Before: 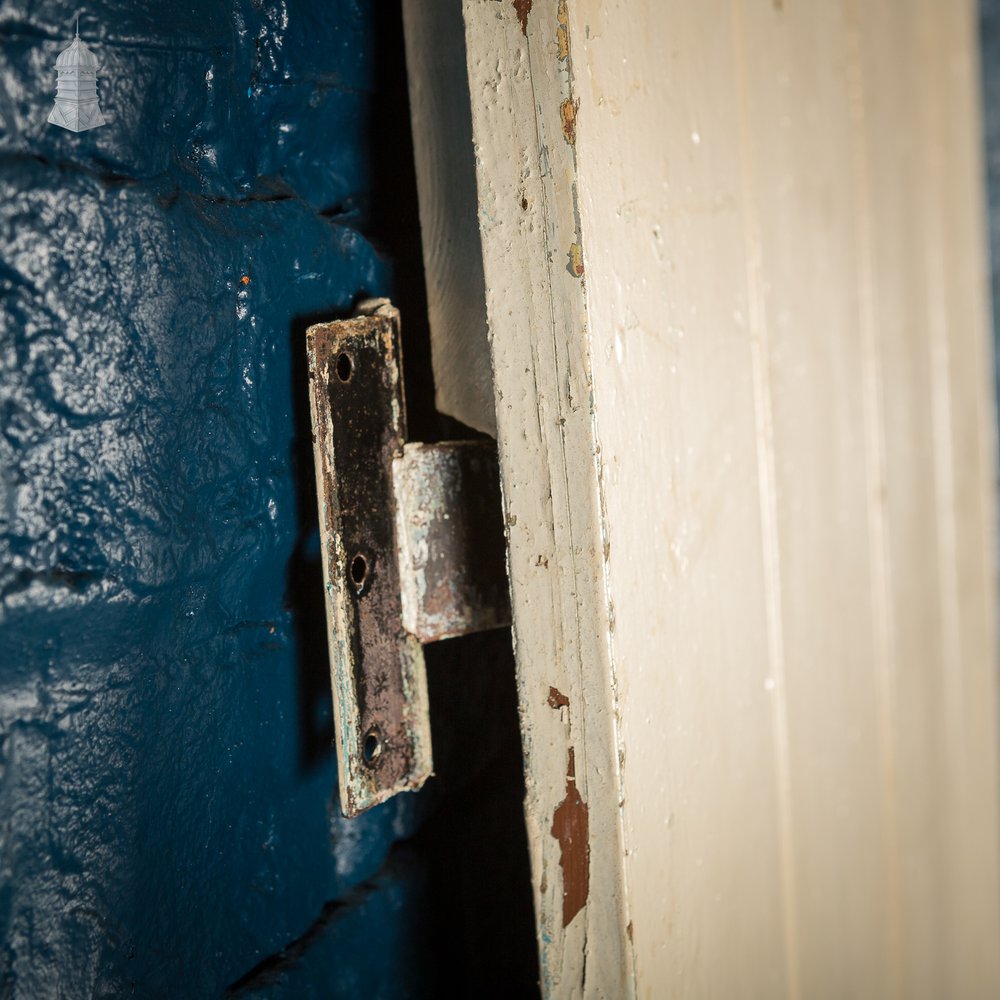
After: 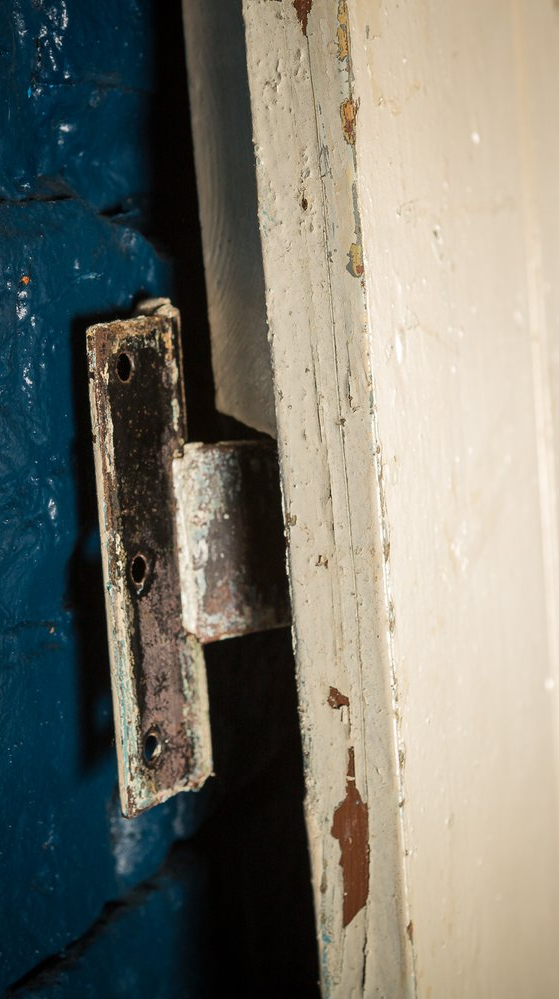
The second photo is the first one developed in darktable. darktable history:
crop: left 22.013%, right 22.052%, bottom 0.014%
